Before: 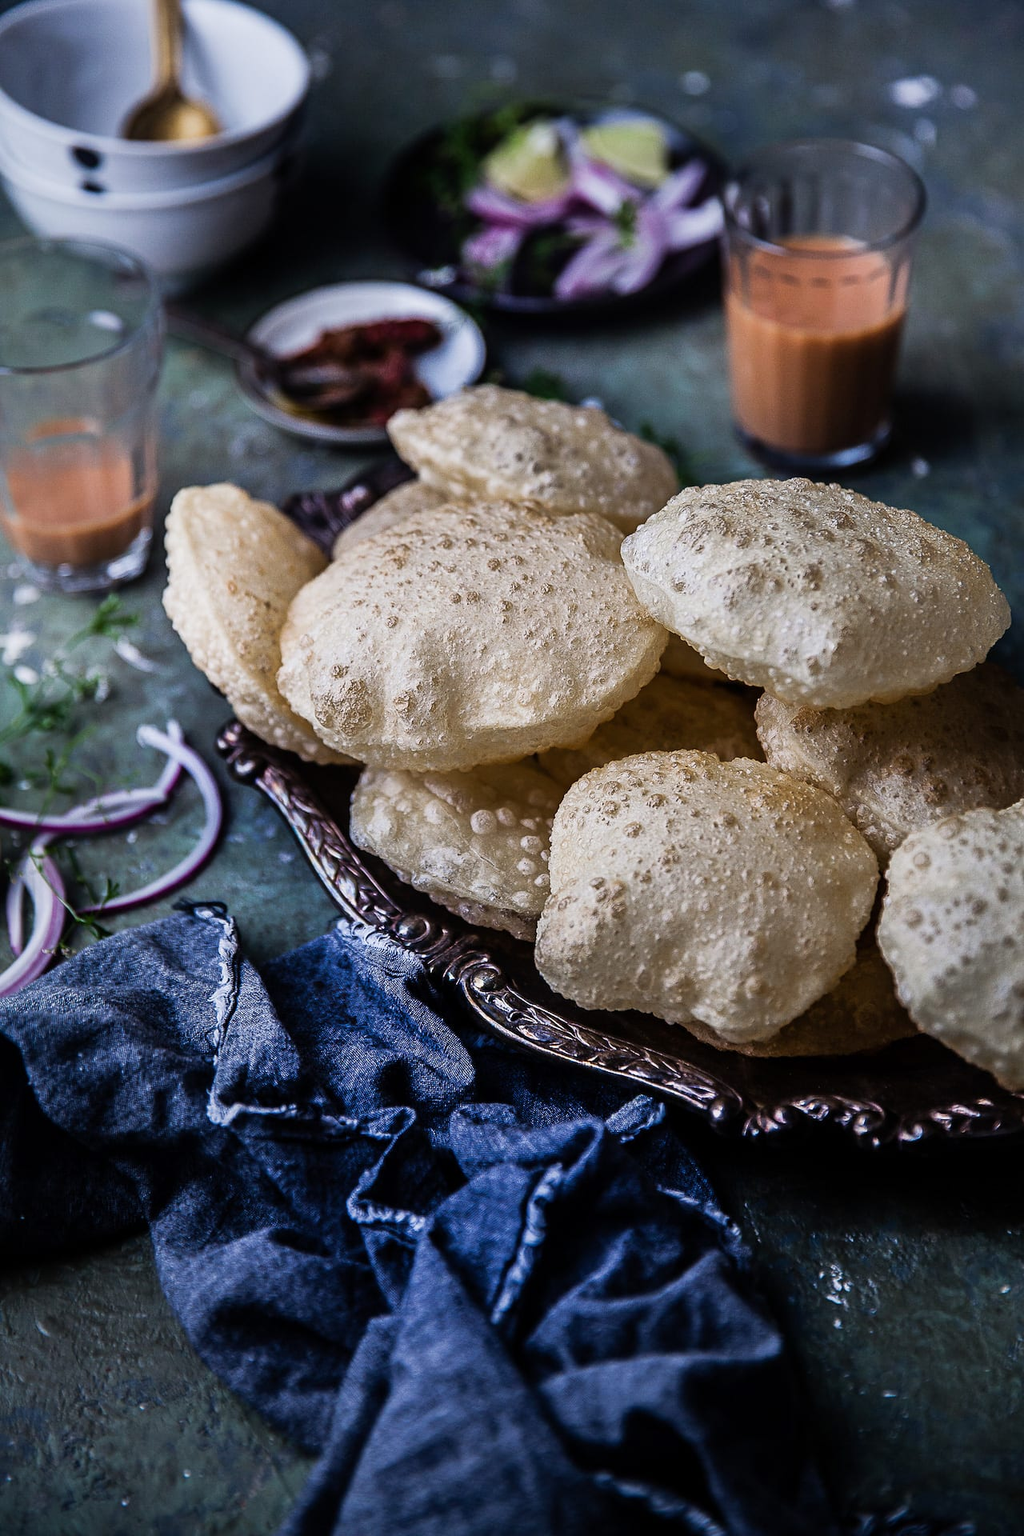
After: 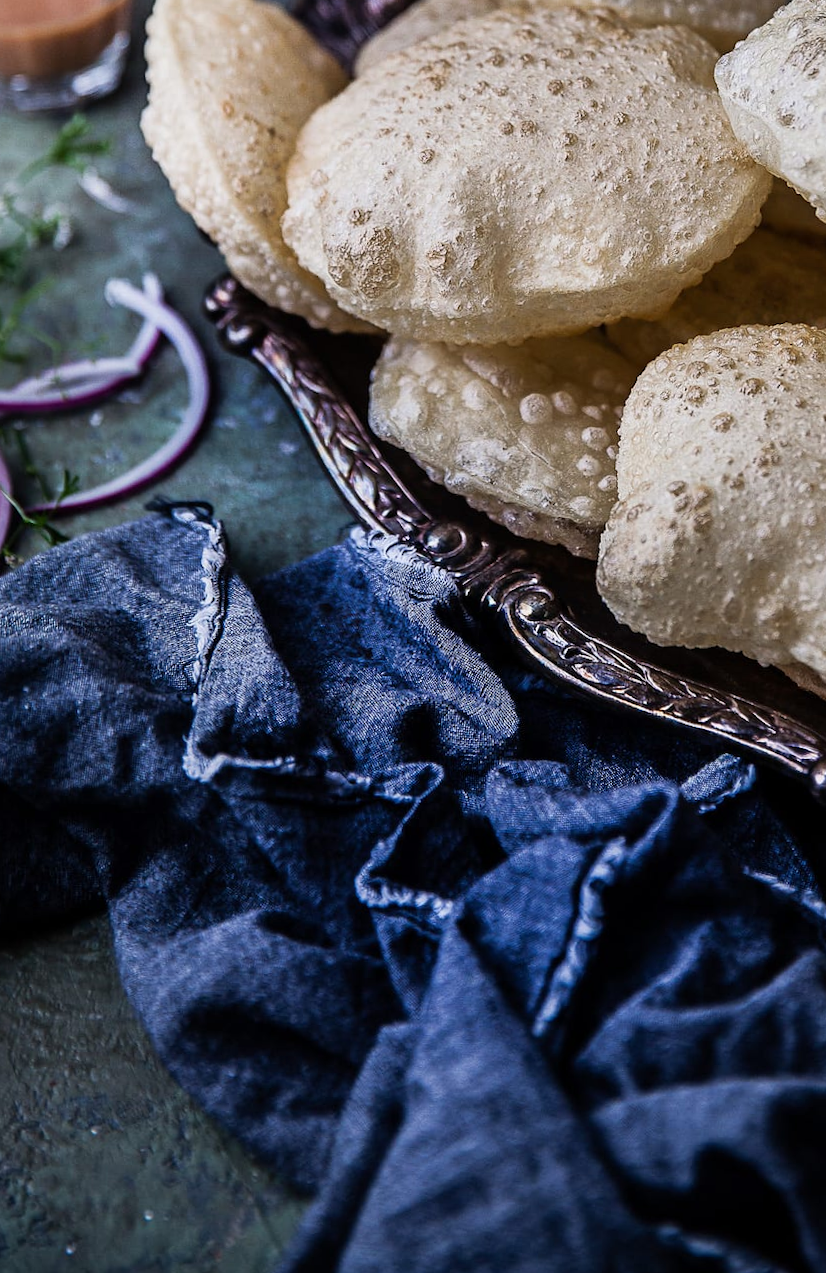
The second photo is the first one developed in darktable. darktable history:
crop and rotate: angle -1.19°, left 3.889%, top 31.647%, right 29.519%
